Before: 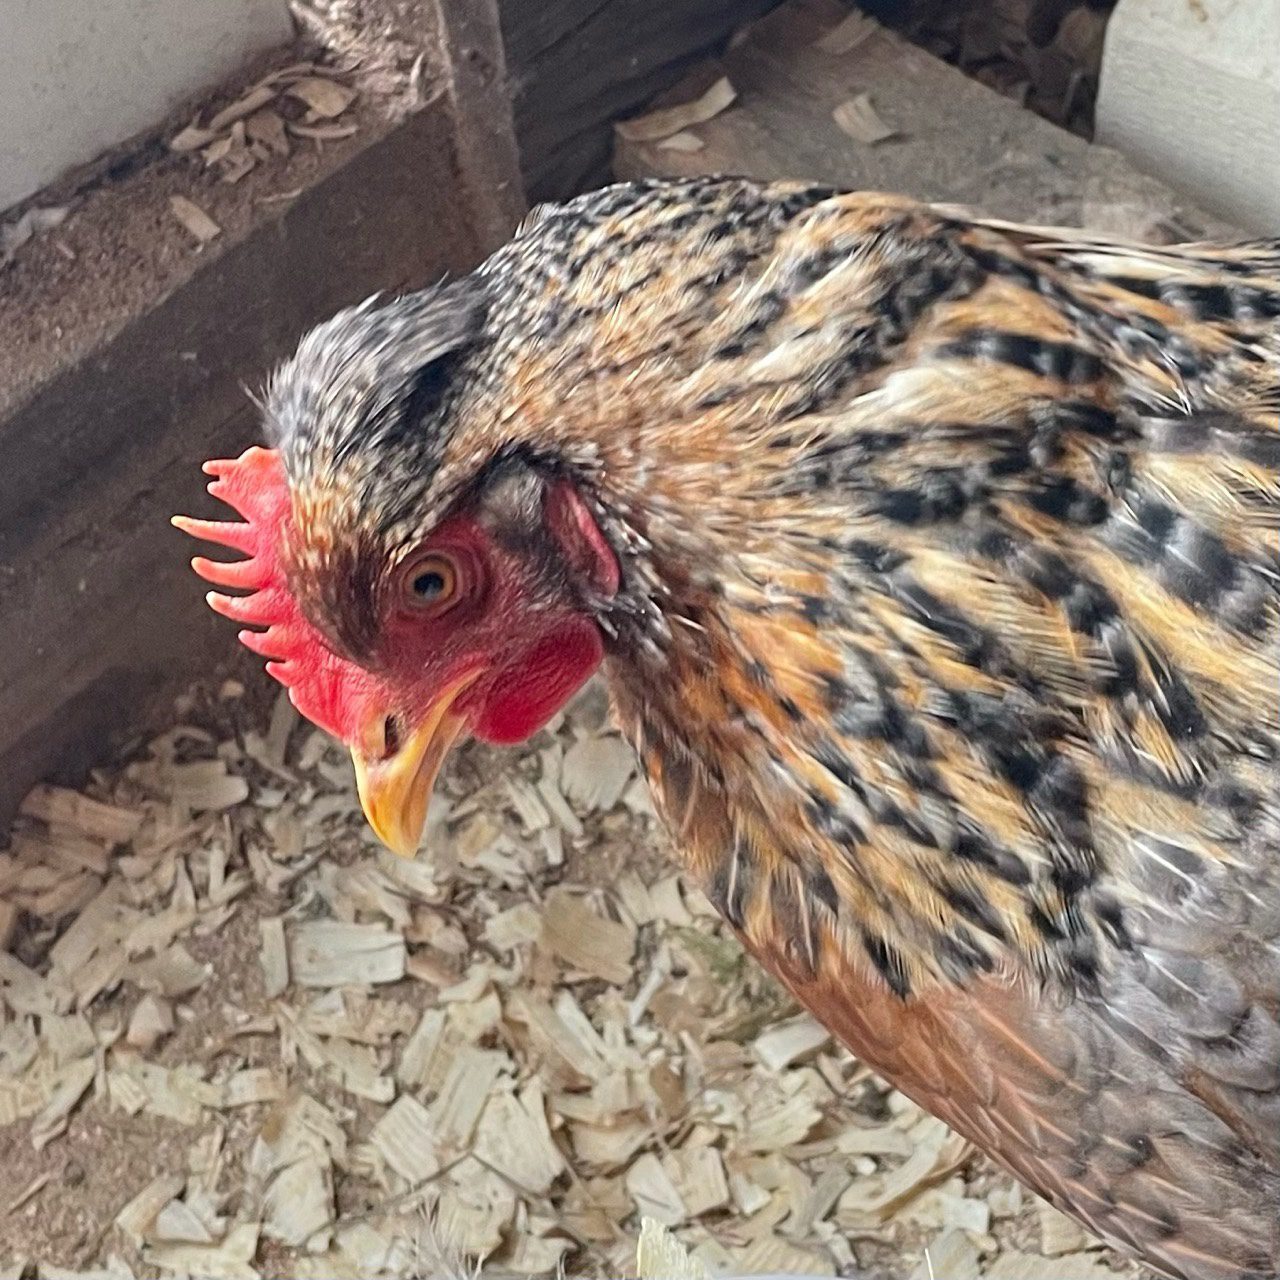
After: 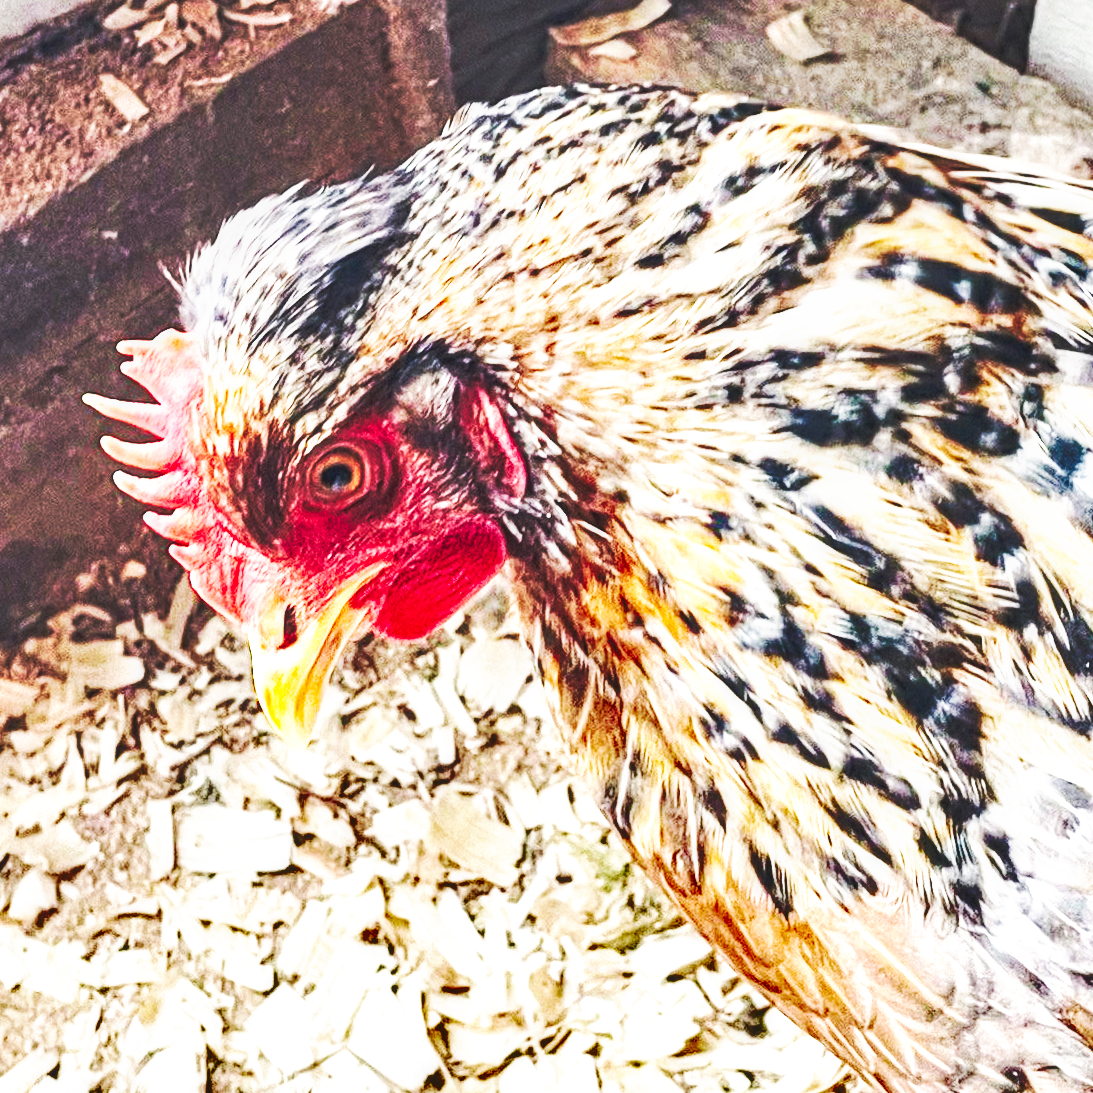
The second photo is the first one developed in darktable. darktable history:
shadows and highlights: low approximation 0.01, soften with gaussian
graduated density: on, module defaults
exposure: black level correction -0.001, exposure 0.9 EV, compensate exposure bias true, compensate highlight preservation false
base curve: curves: ch0 [(0, 0.015) (0.085, 0.116) (0.134, 0.298) (0.19, 0.545) (0.296, 0.764) (0.599, 0.982) (1, 1)], preserve colors none
local contrast: on, module defaults
velvia: on, module defaults
crop and rotate: angle -3.27°, left 5.211%, top 5.211%, right 4.607%, bottom 4.607%
haze removal: compatibility mode true, adaptive false
